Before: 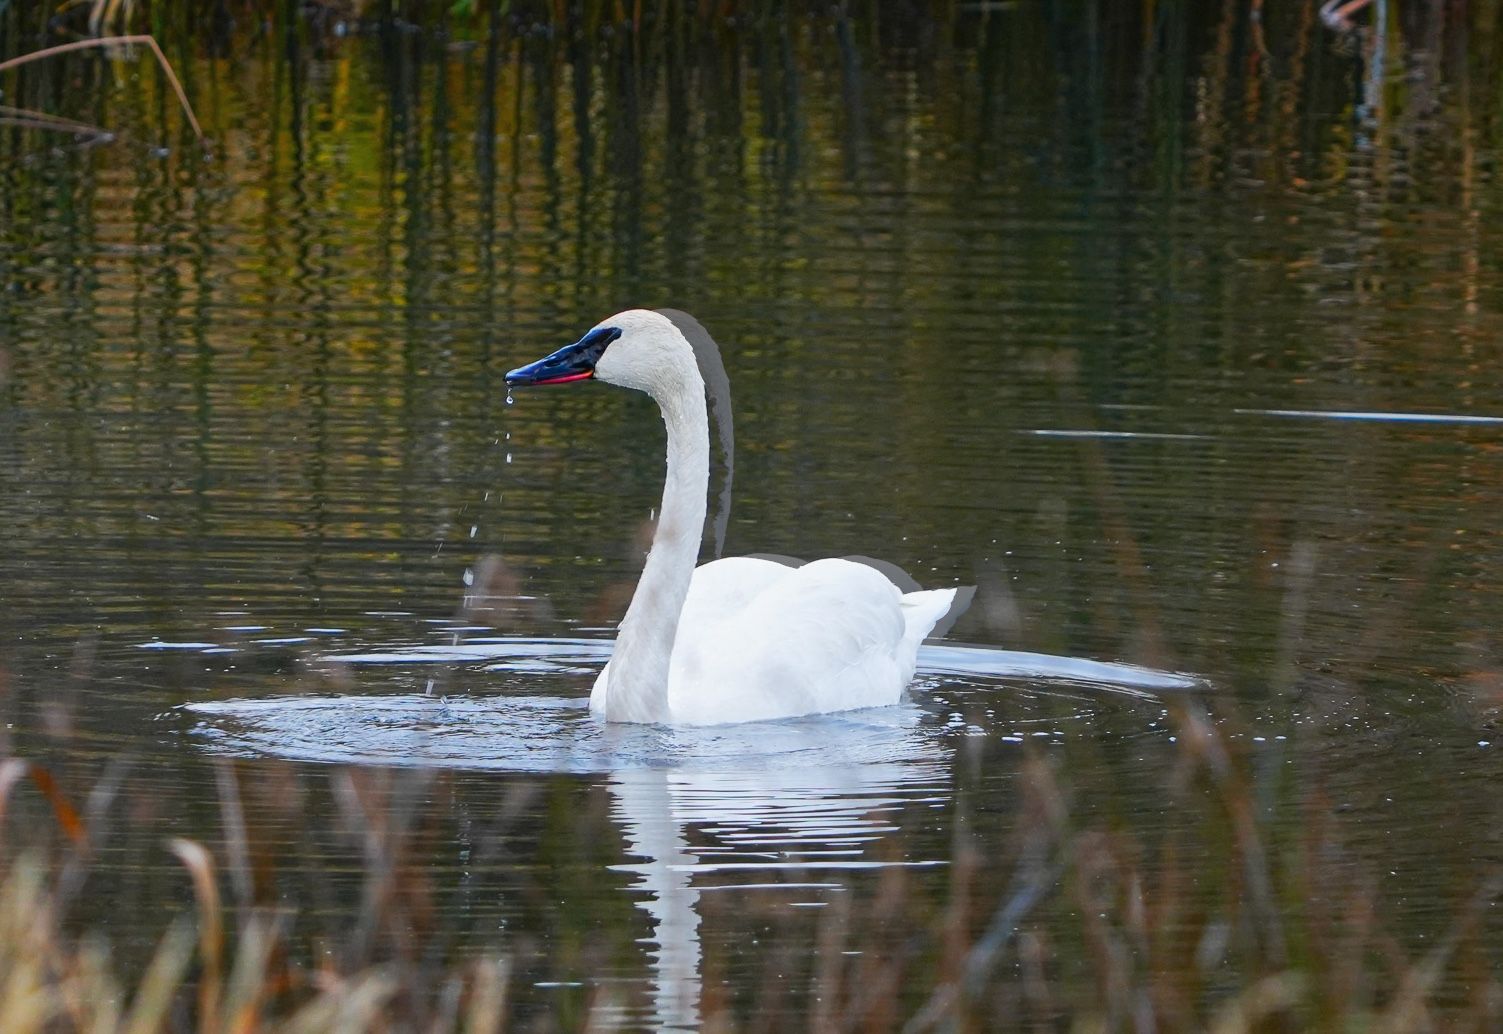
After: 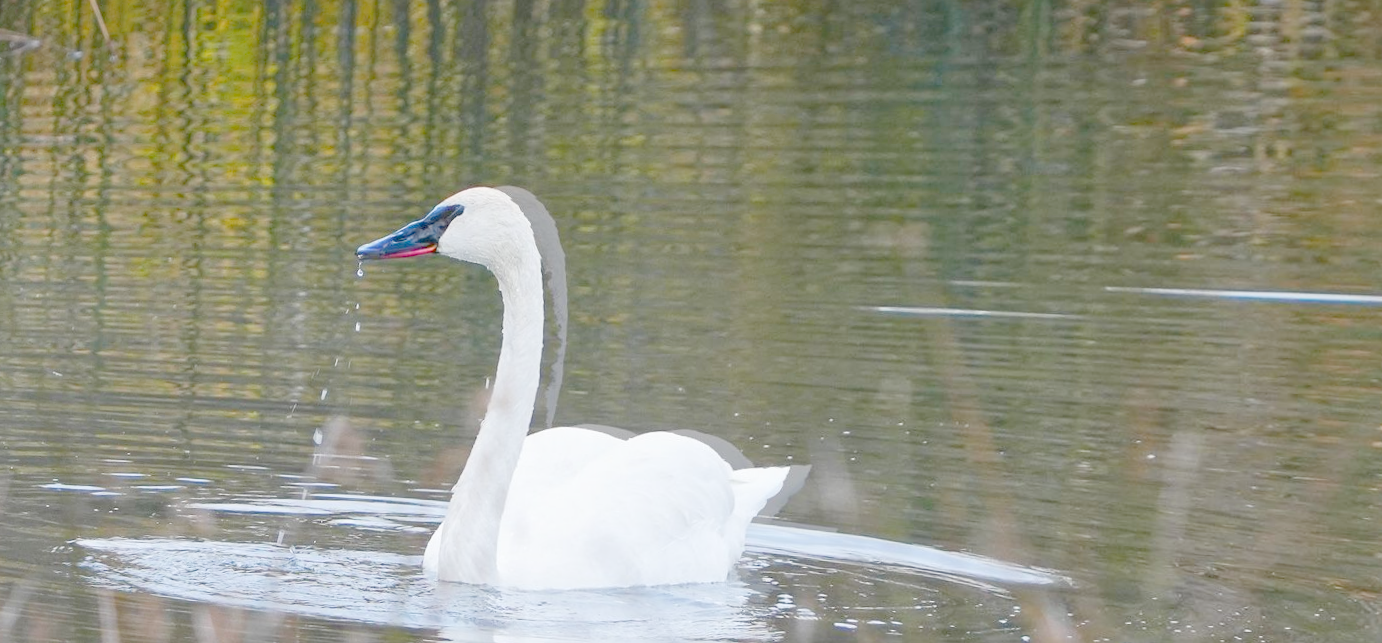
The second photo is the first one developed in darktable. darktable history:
rotate and perspective: rotation 1.69°, lens shift (vertical) -0.023, lens shift (horizontal) -0.291, crop left 0.025, crop right 0.988, crop top 0.092, crop bottom 0.842
crop: left 2.737%, top 7.287%, right 3.421%, bottom 20.179%
